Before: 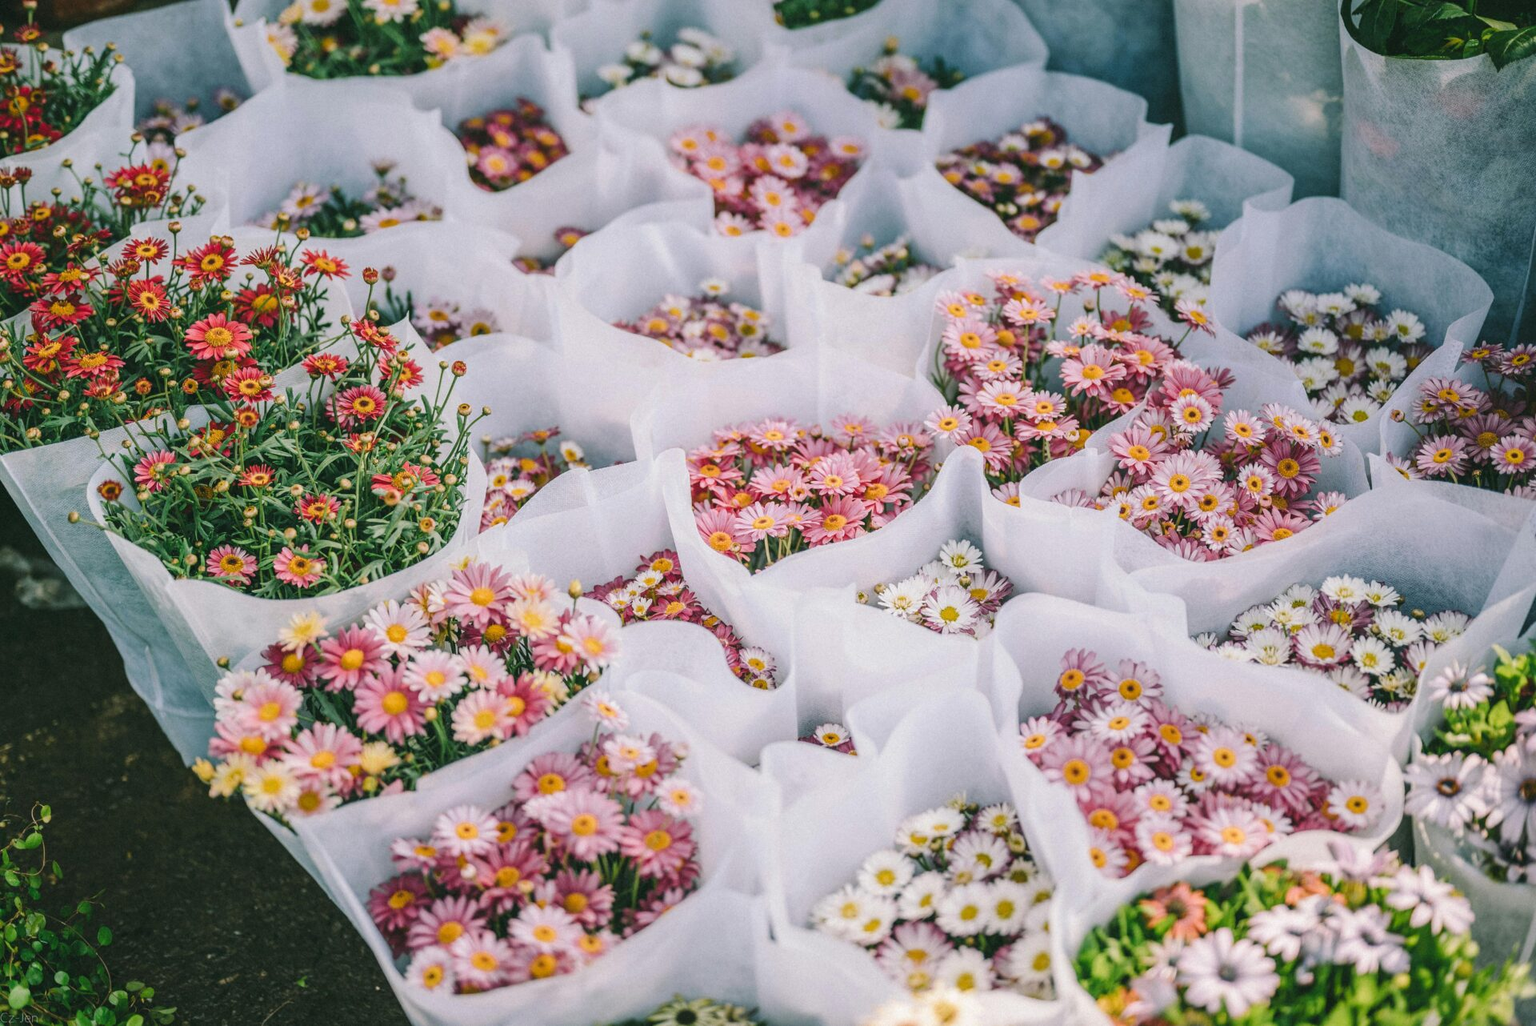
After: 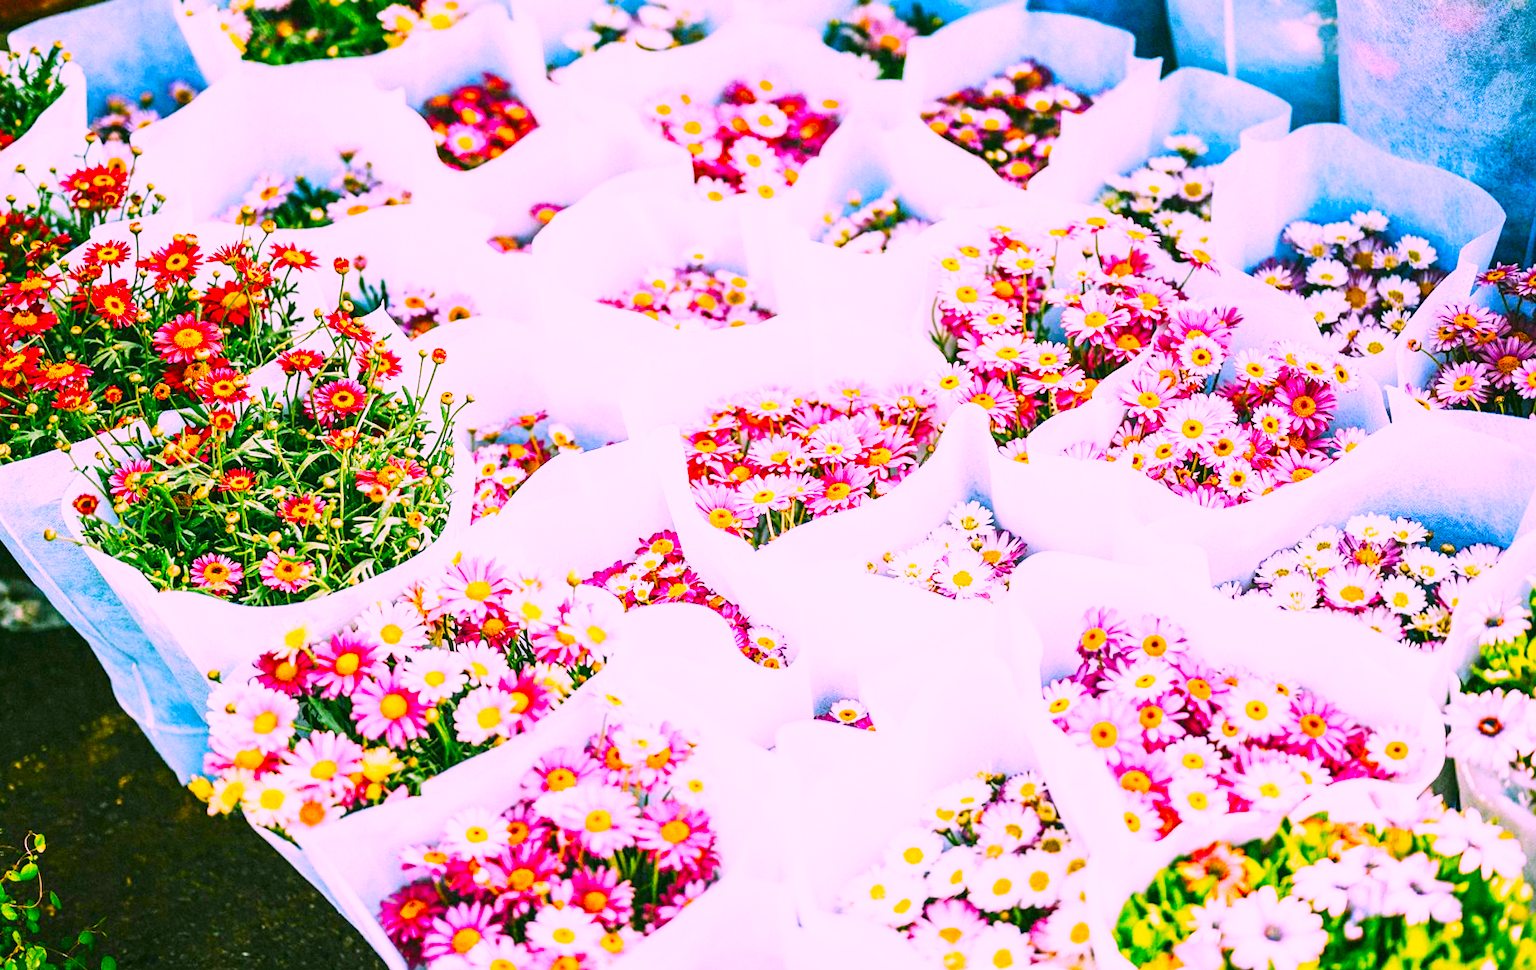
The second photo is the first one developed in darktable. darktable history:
sharpen: amount 0.2
base curve: curves: ch0 [(0, 0) (0.007, 0.004) (0.027, 0.03) (0.046, 0.07) (0.207, 0.54) (0.442, 0.872) (0.673, 0.972) (1, 1)], preserve colors none
white balance: emerald 1
rotate and perspective: rotation -3.52°, crop left 0.036, crop right 0.964, crop top 0.081, crop bottom 0.919
color balance rgb: perceptual saturation grading › global saturation 25%, global vibrance 10%
color contrast: green-magenta contrast 0.85, blue-yellow contrast 1.25, unbound 0
color correction: highlights a* 19.5, highlights b* -11.53, saturation 1.69
